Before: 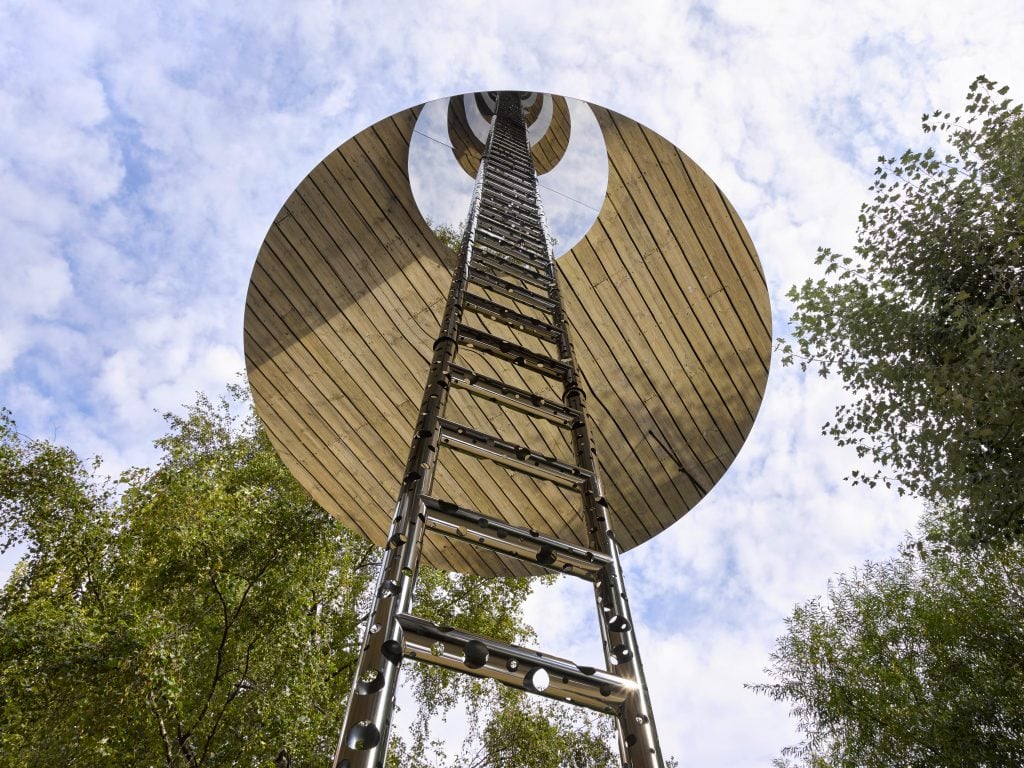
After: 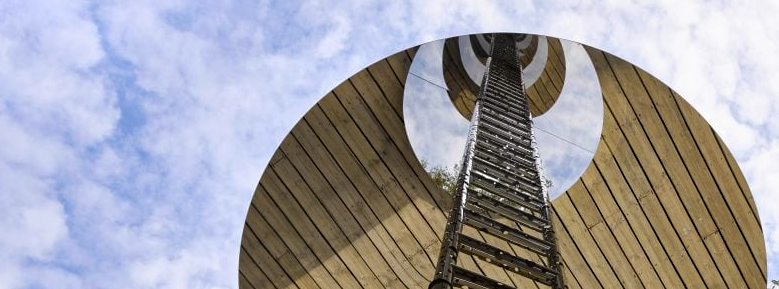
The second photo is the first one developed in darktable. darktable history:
crop: left 0.578%, top 7.636%, right 23.287%, bottom 54.725%
sharpen: radius 5.324, amount 0.313, threshold 26.421
haze removal: compatibility mode true, adaptive false
